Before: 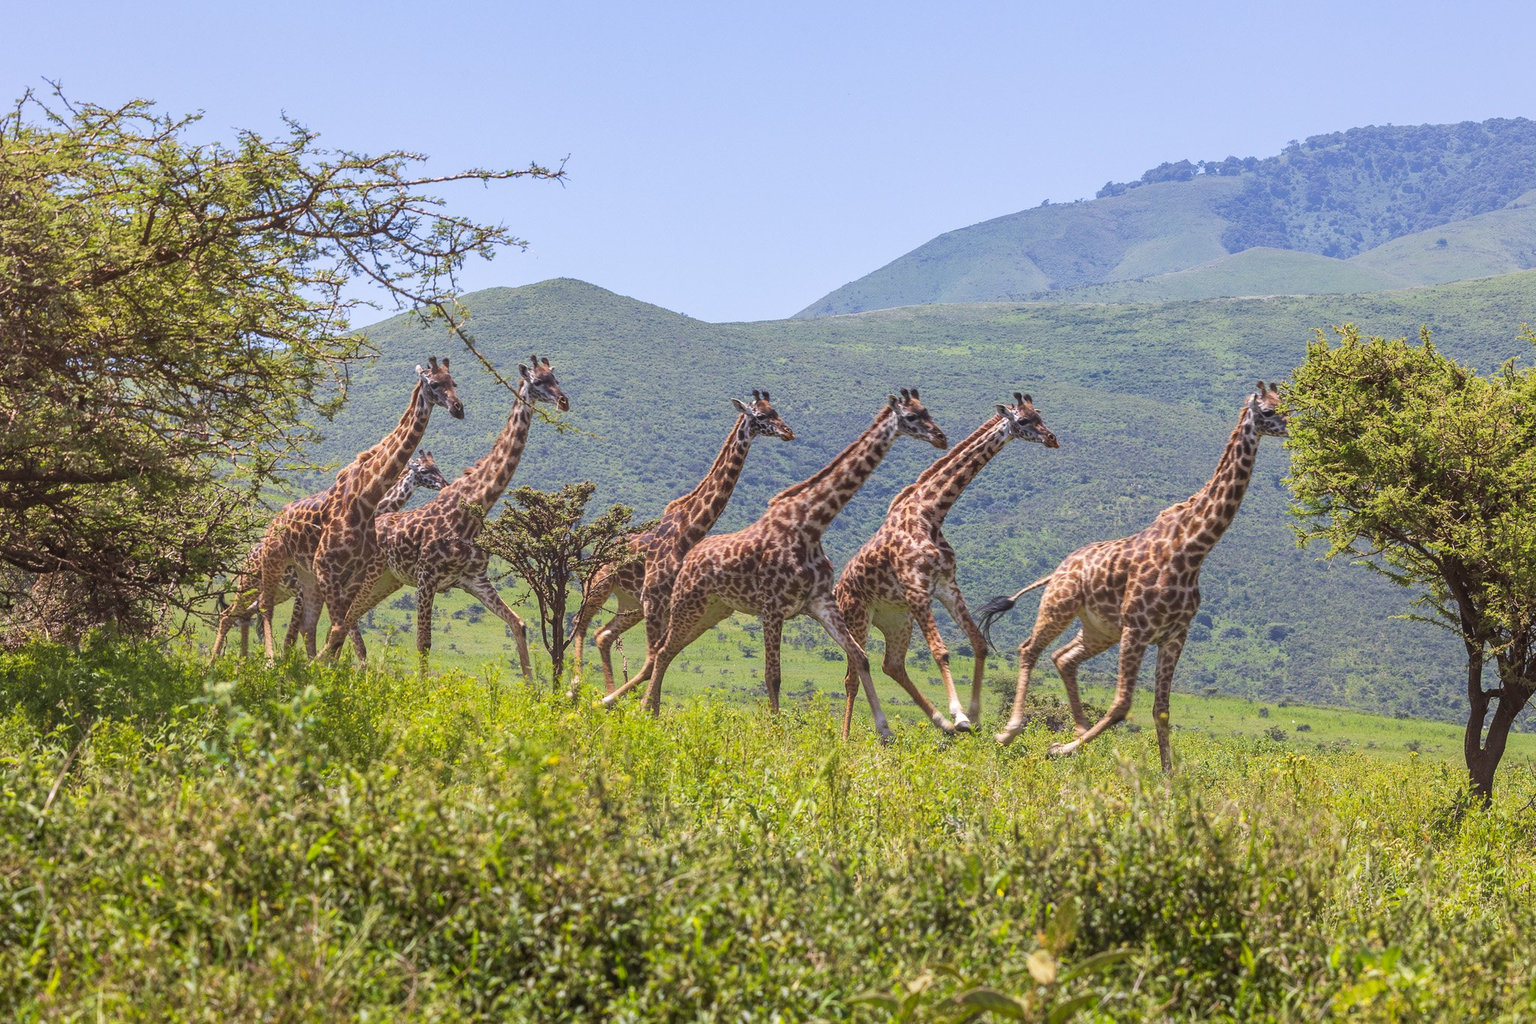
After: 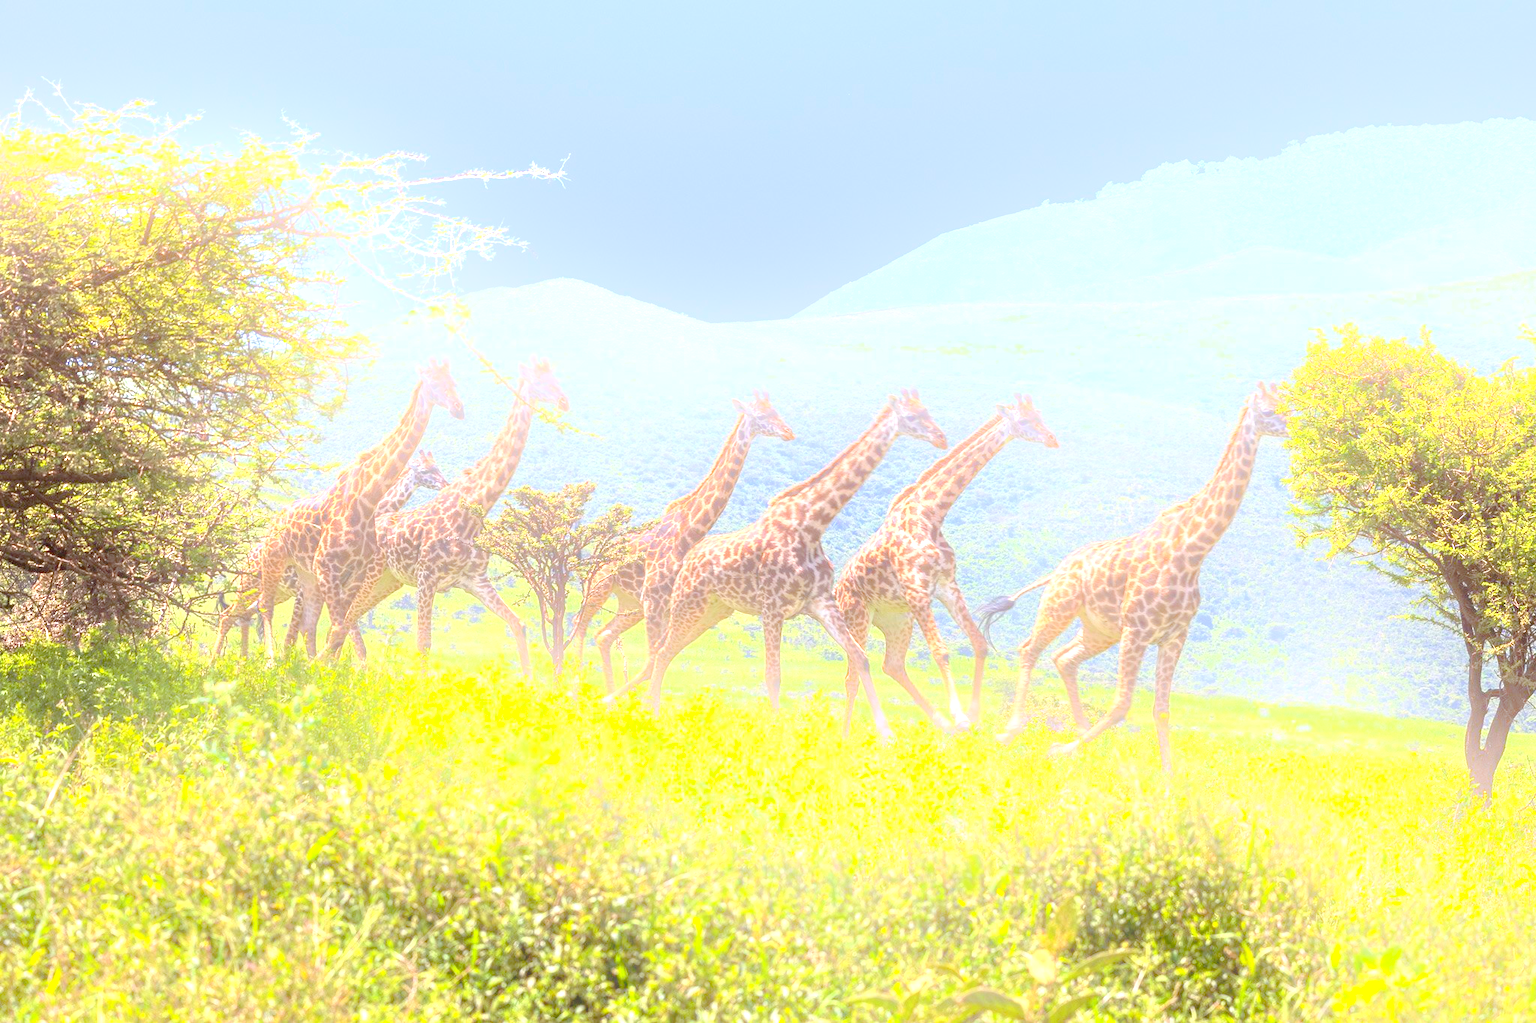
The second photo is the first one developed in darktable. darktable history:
bloom: on, module defaults
exposure: black level correction 0.009, exposure 1.425 EV, compensate highlight preservation false
